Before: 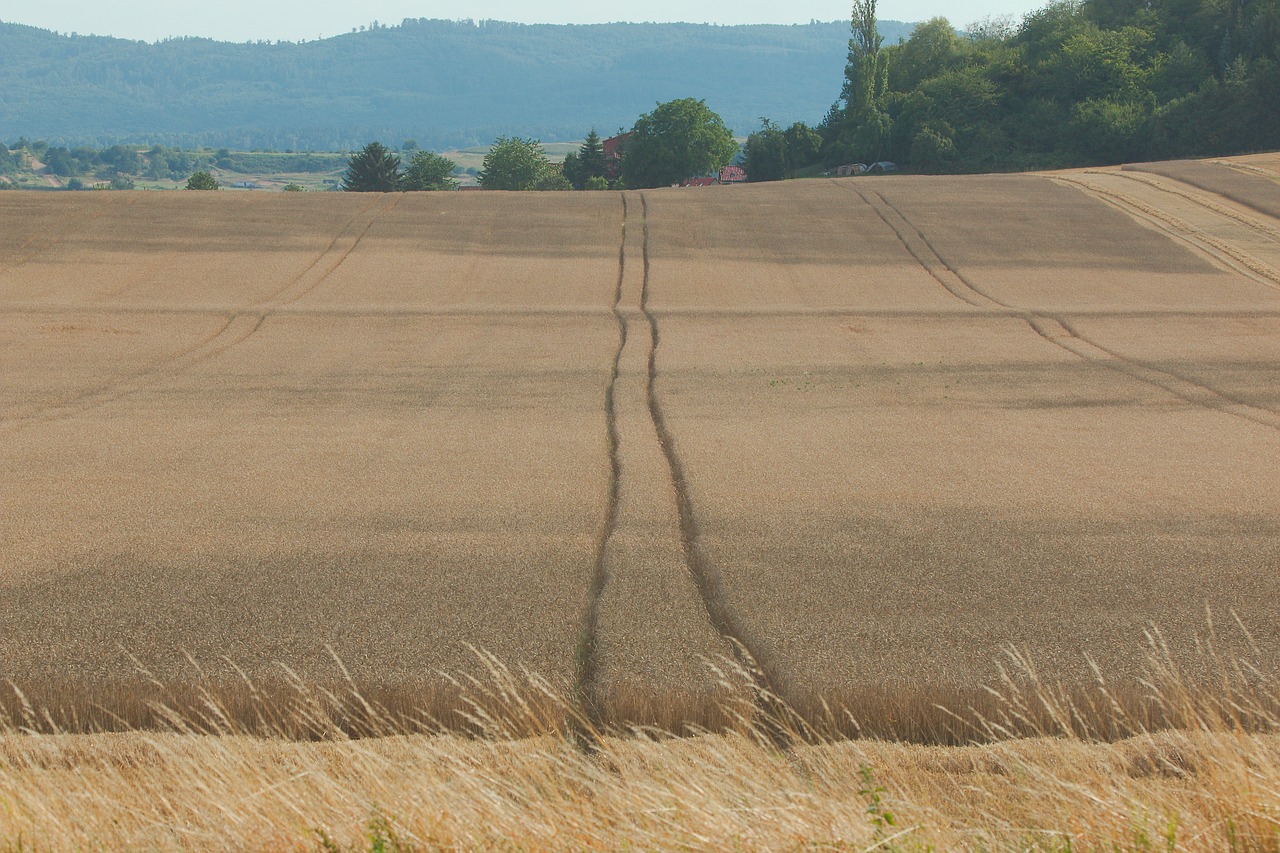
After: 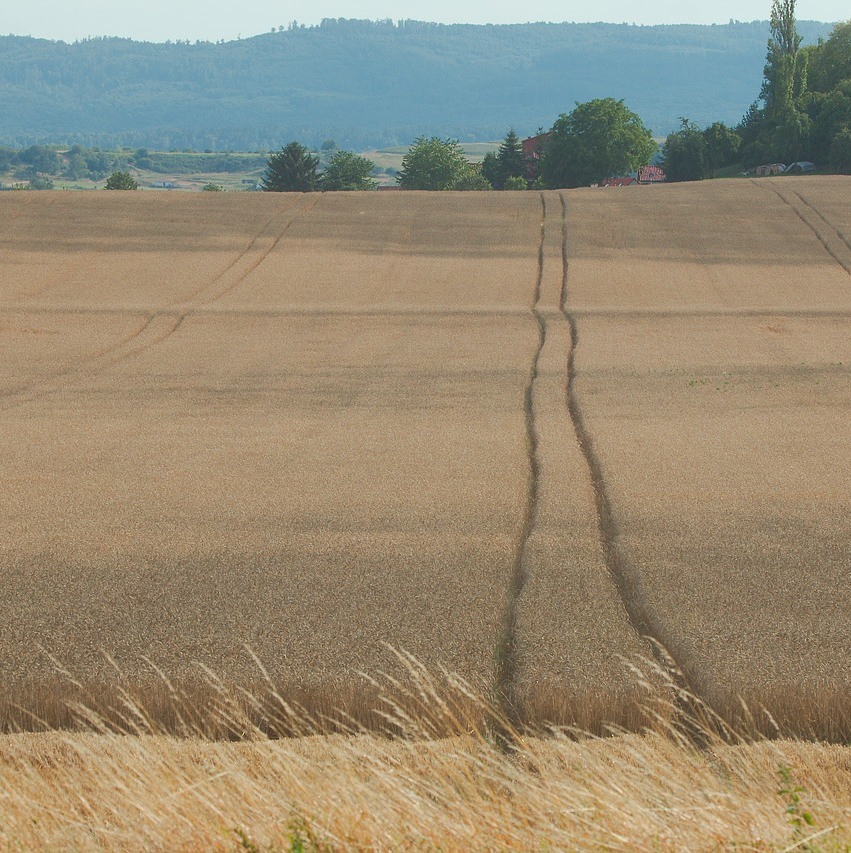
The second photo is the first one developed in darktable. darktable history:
crop and rotate: left 6.387%, right 27.062%
tone equalizer: edges refinement/feathering 500, mask exposure compensation -1.57 EV, preserve details no
